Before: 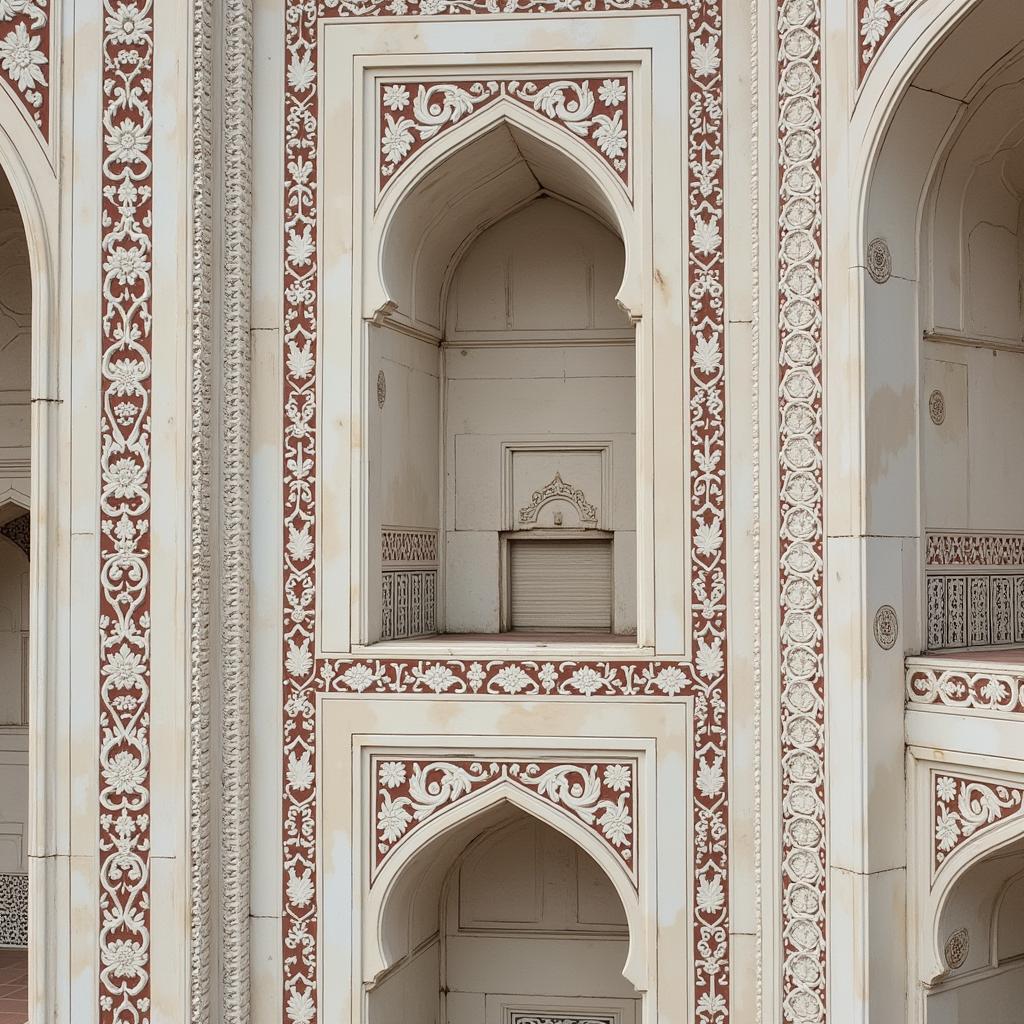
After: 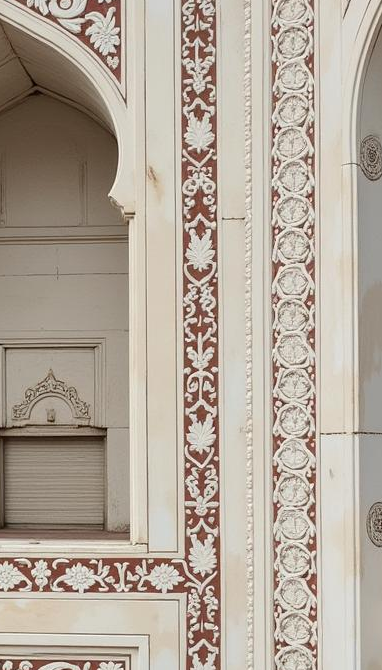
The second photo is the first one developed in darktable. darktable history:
crop and rotate: left 49.577%, top 10.087%, right 13.117%, bottom 24.407%
